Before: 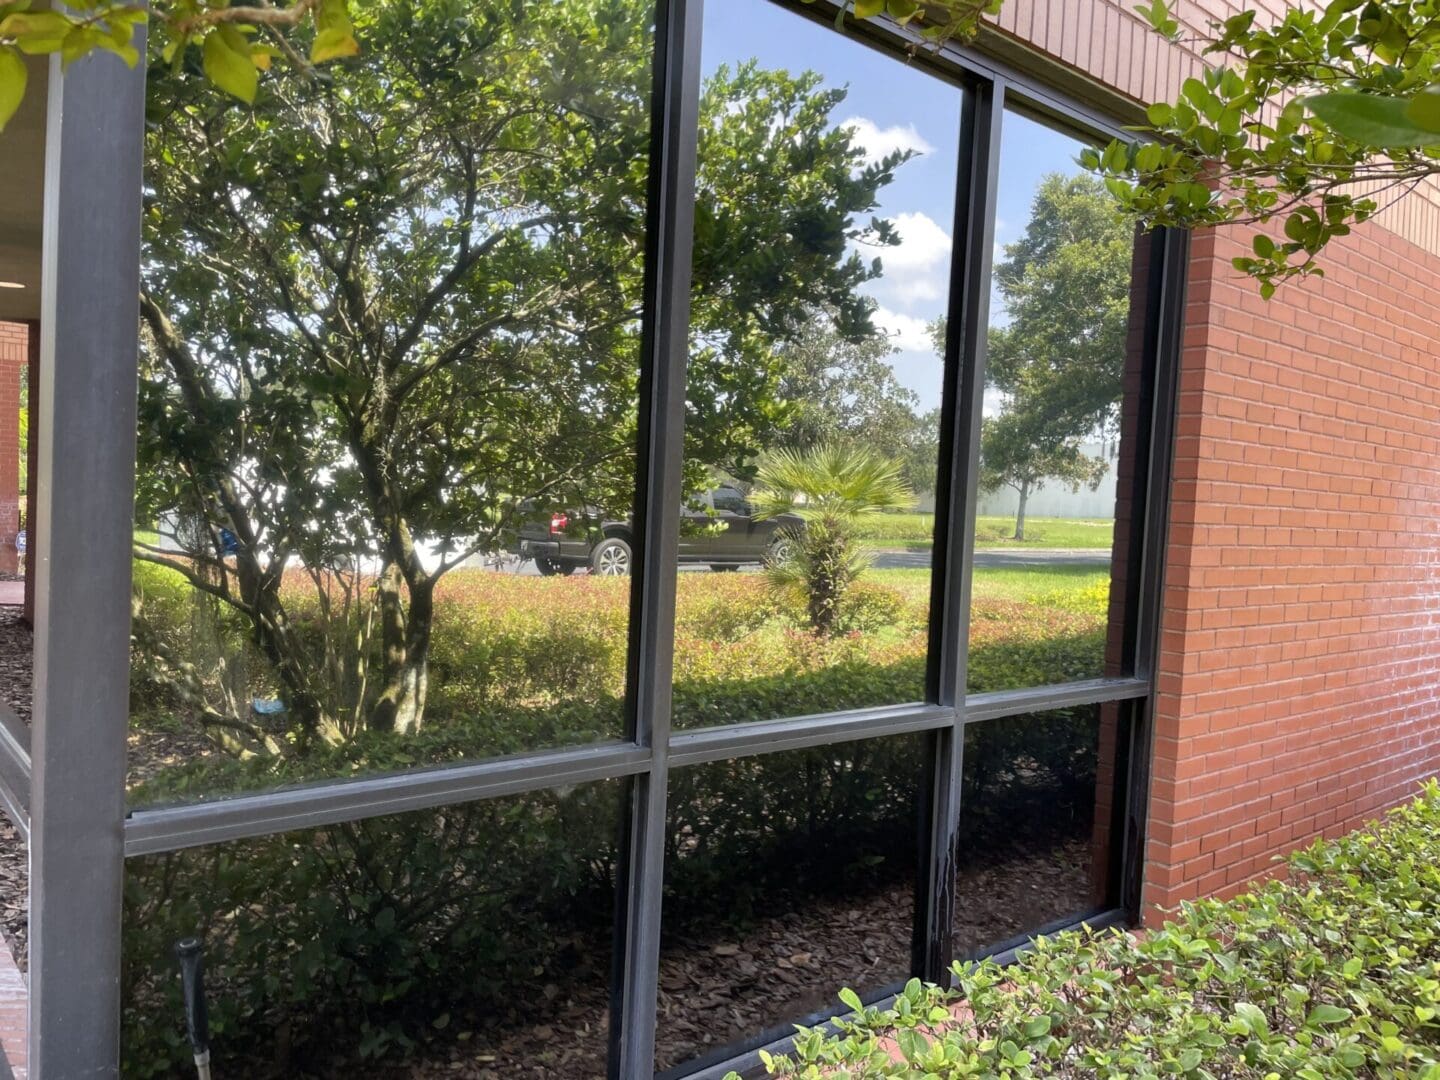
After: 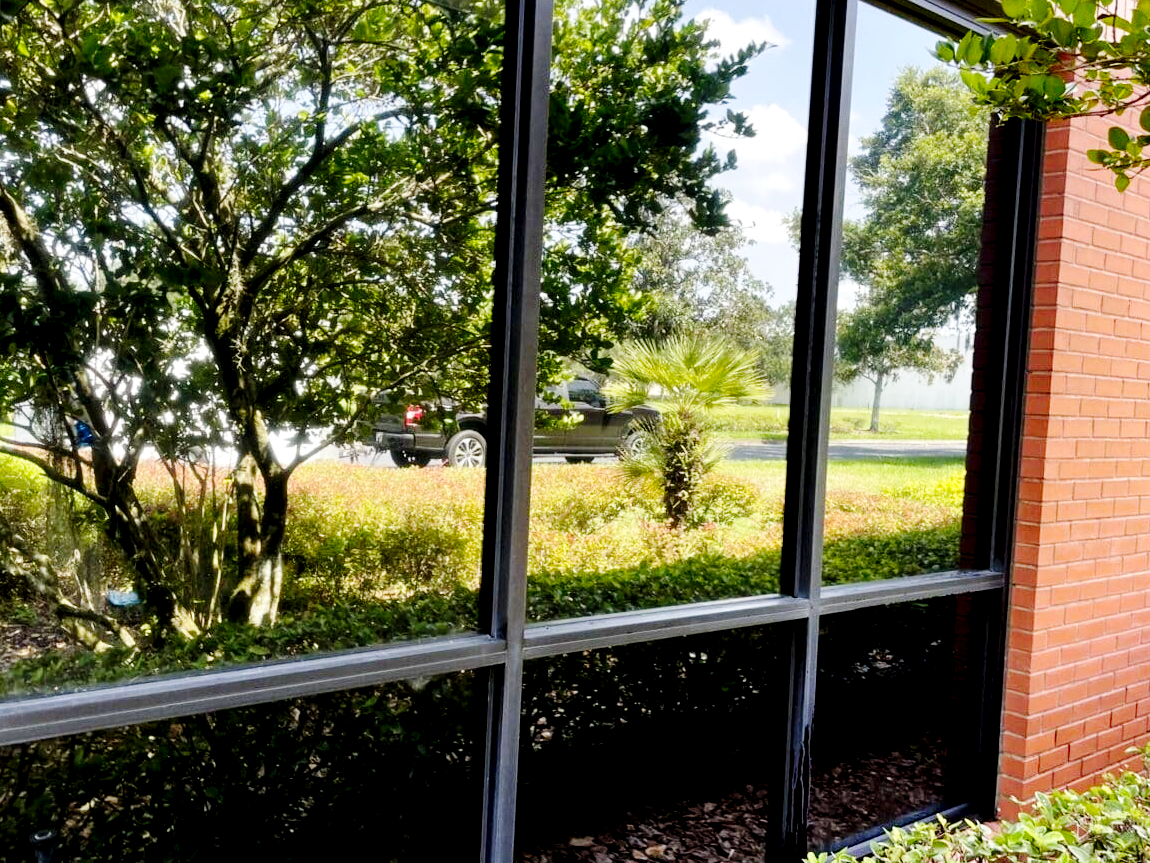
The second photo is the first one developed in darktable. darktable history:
crop and rotate: left 10.071%, top 10.071%, right 10.02%, bottom 10.02%
base curve: curves: ch0 [(0, 0) (0.036, 0.025) (0.121, 0.166) (0.206, 0.329) (0.605, 0.79) (1, 1)], preserve colors none
exposure: black level correction 0.025, exposure 0.182 EV, compensate highlight preservation false
